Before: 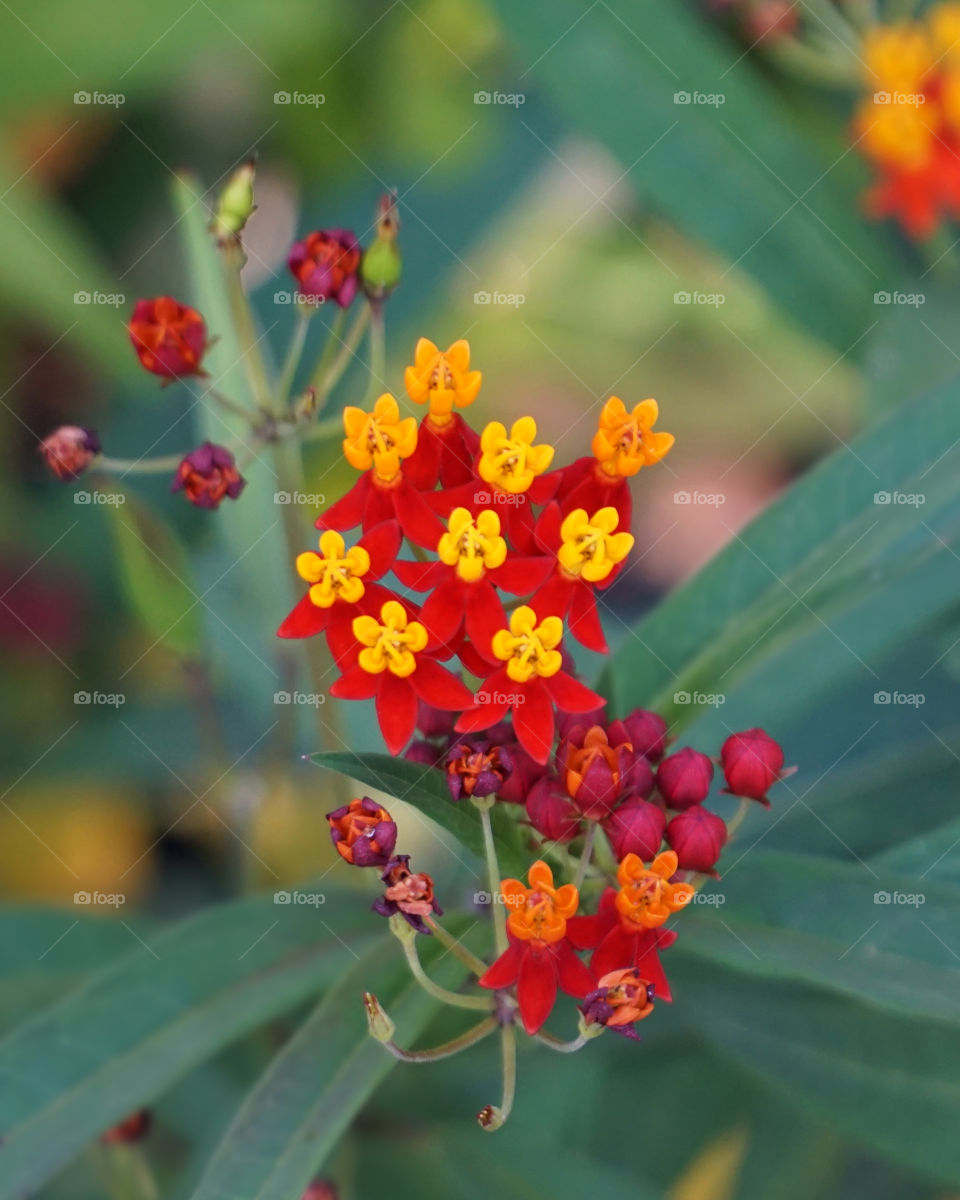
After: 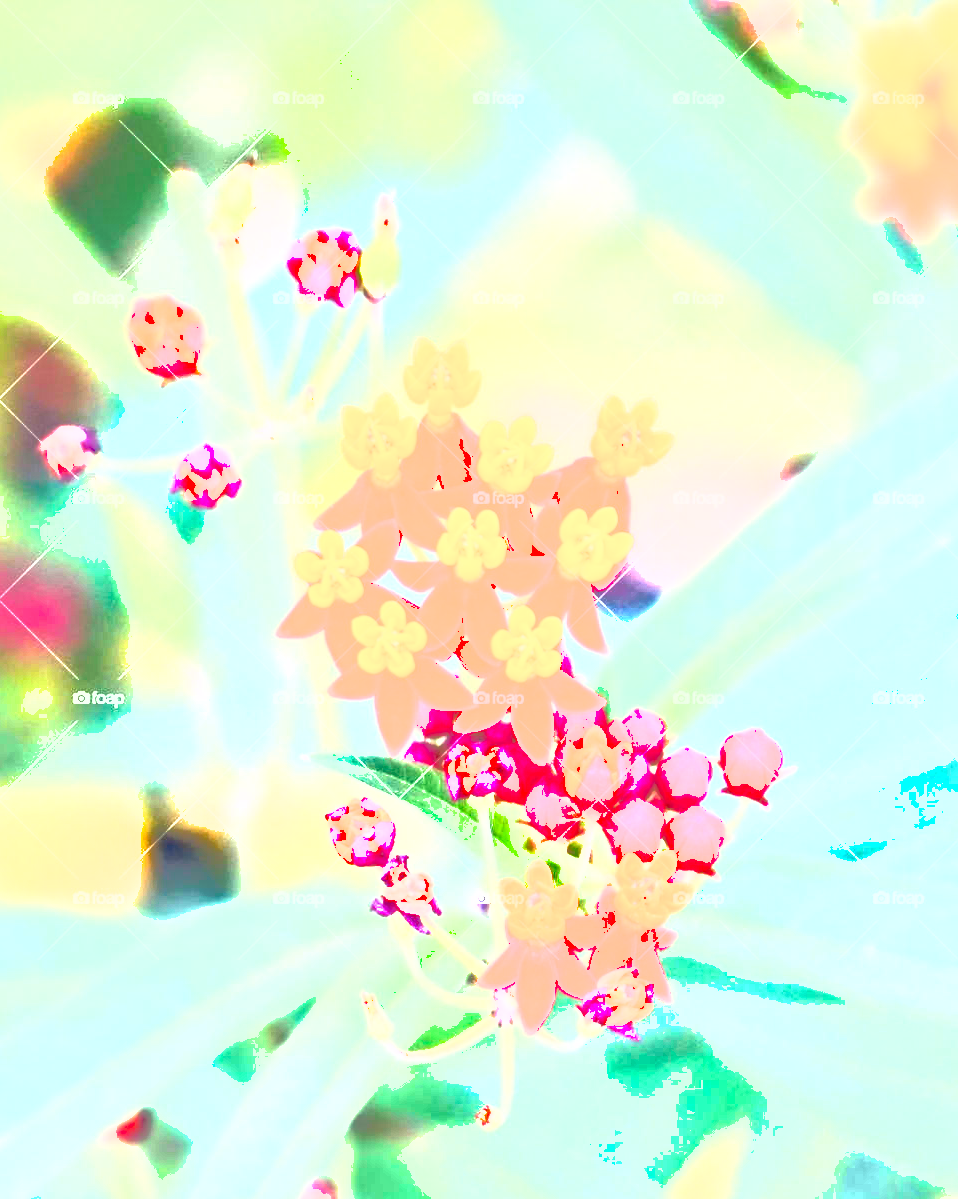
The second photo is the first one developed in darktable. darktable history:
exposure: black level correction 0, exposure 4 EV, compensate exposure bias true, compensate highlight preservation false
haze removal: compatibility mode true, adaptive false
crop and rotate: left 0.126%
shadows and highlights: on, module defaults
